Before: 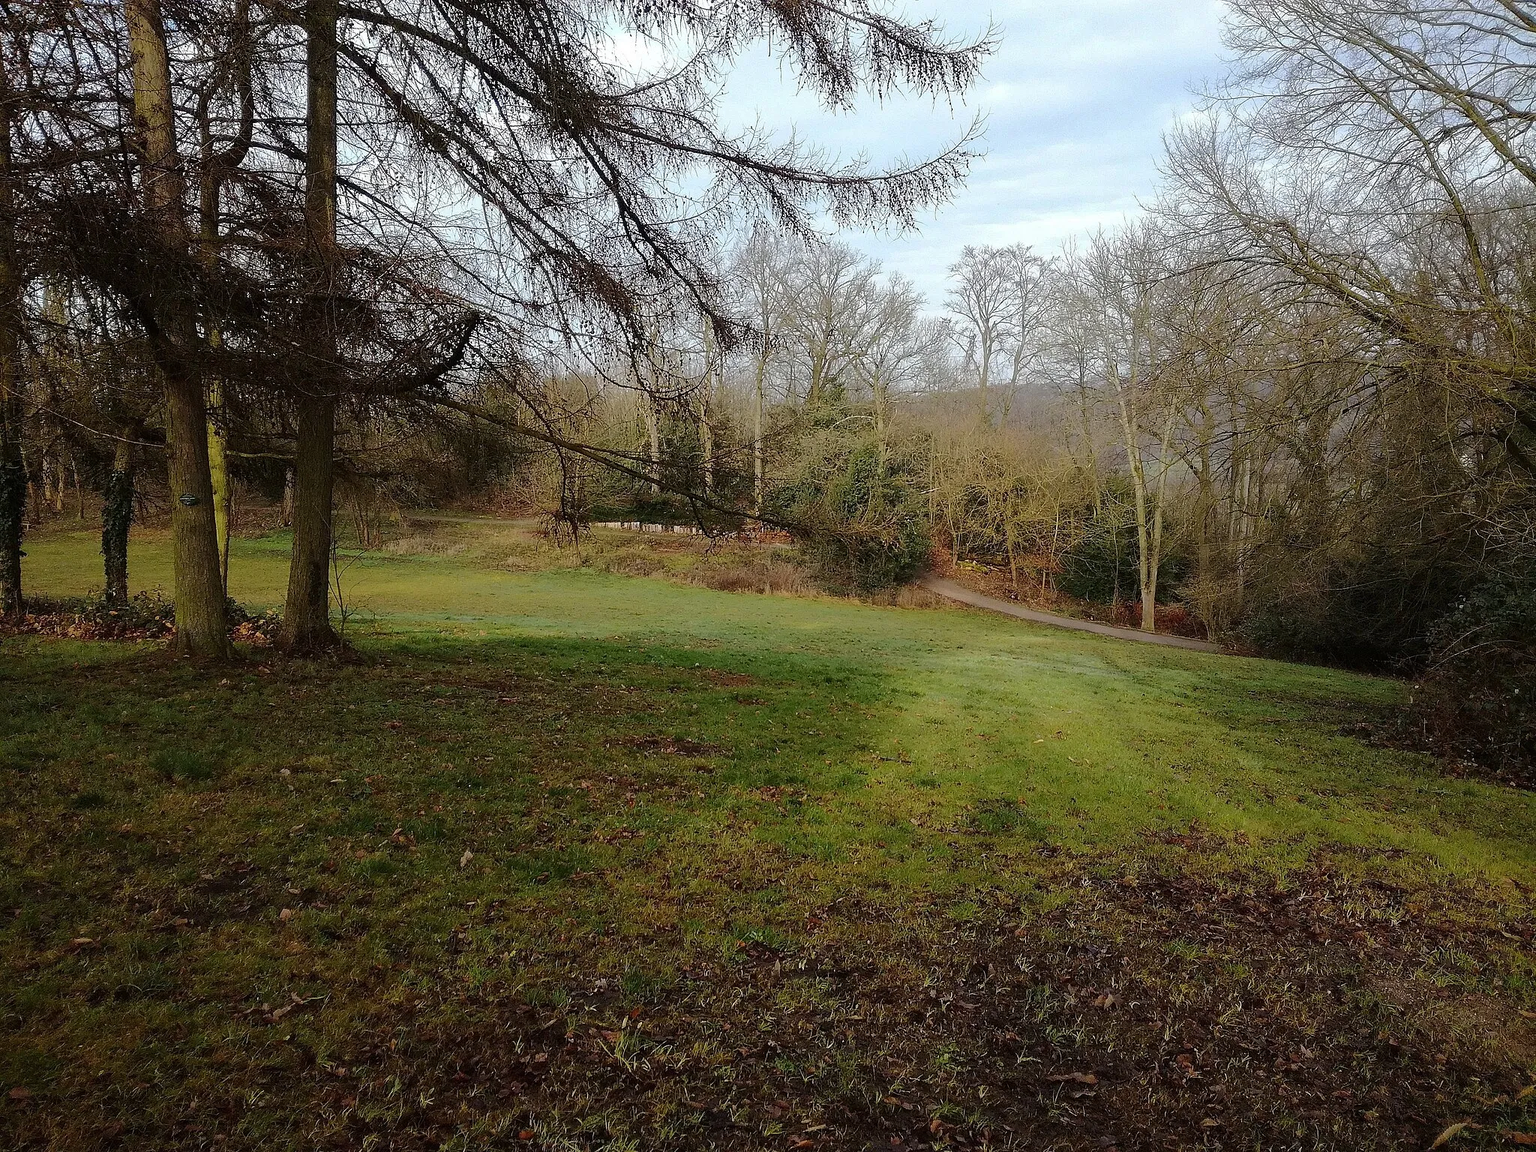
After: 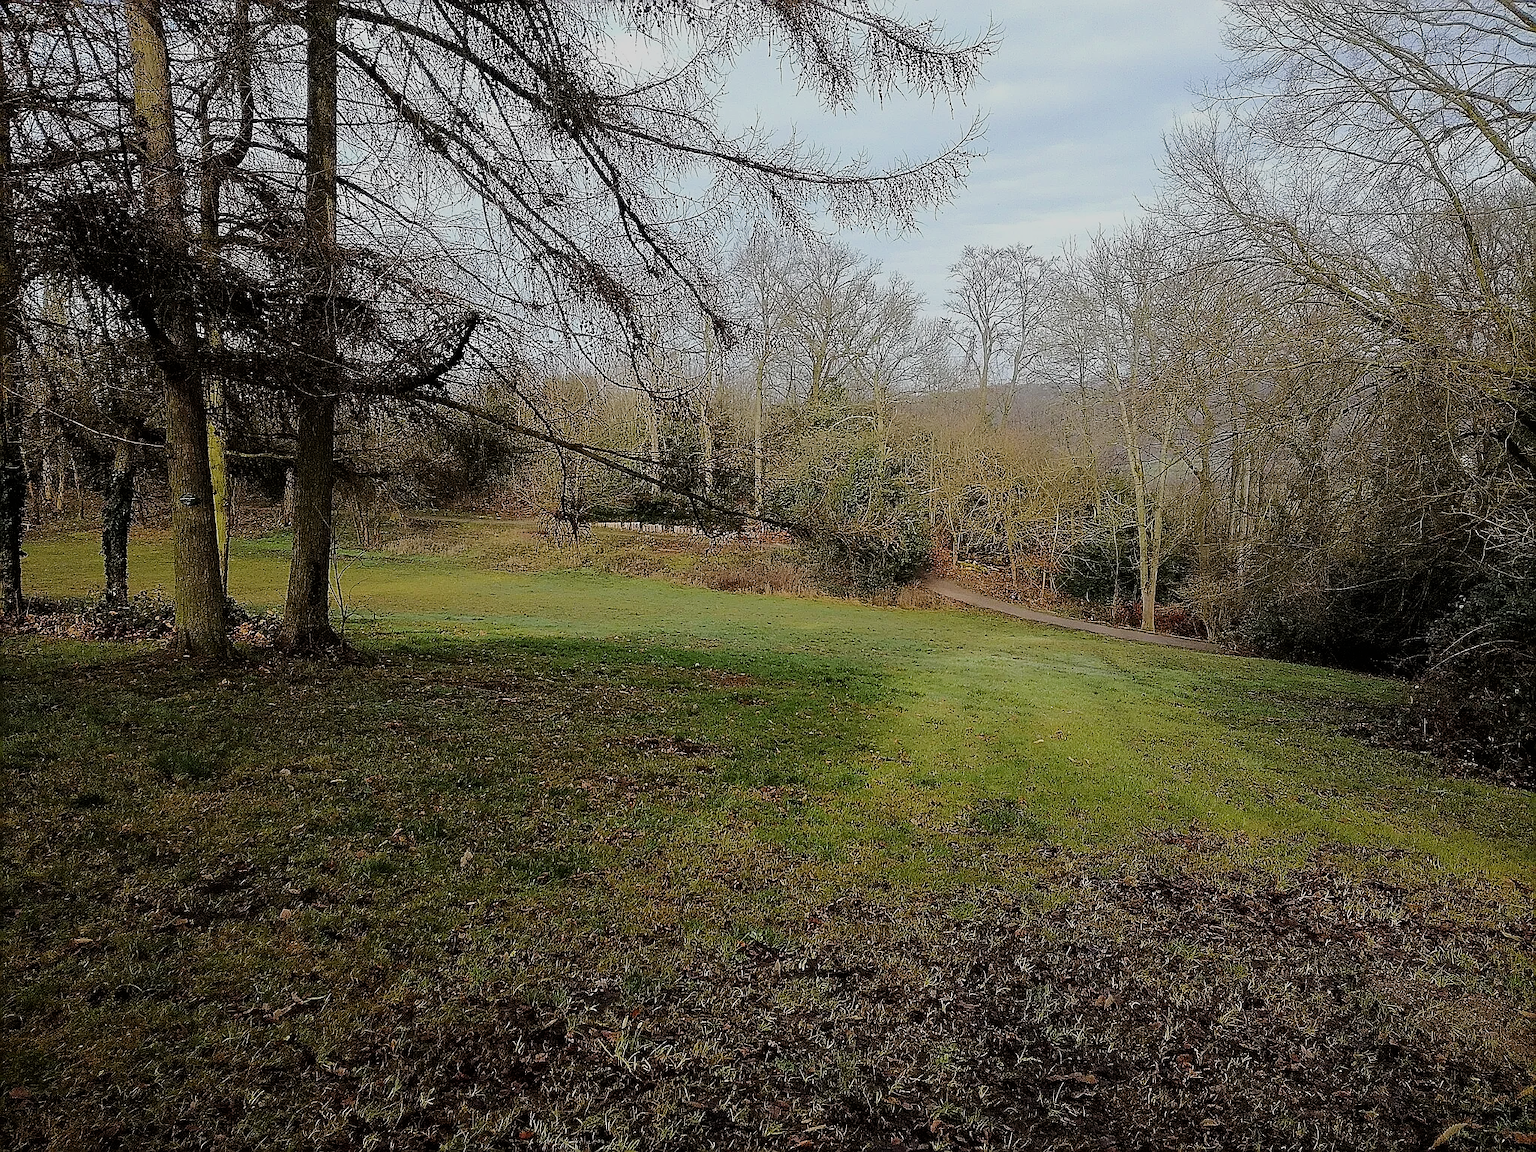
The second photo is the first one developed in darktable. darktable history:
filmic rgb: black relative exposure -7.65 EV, white relative exposure 4.56 EV, hardness 3.61
sharpen: radius 1.405, amount 1.236, threshold 0.762
